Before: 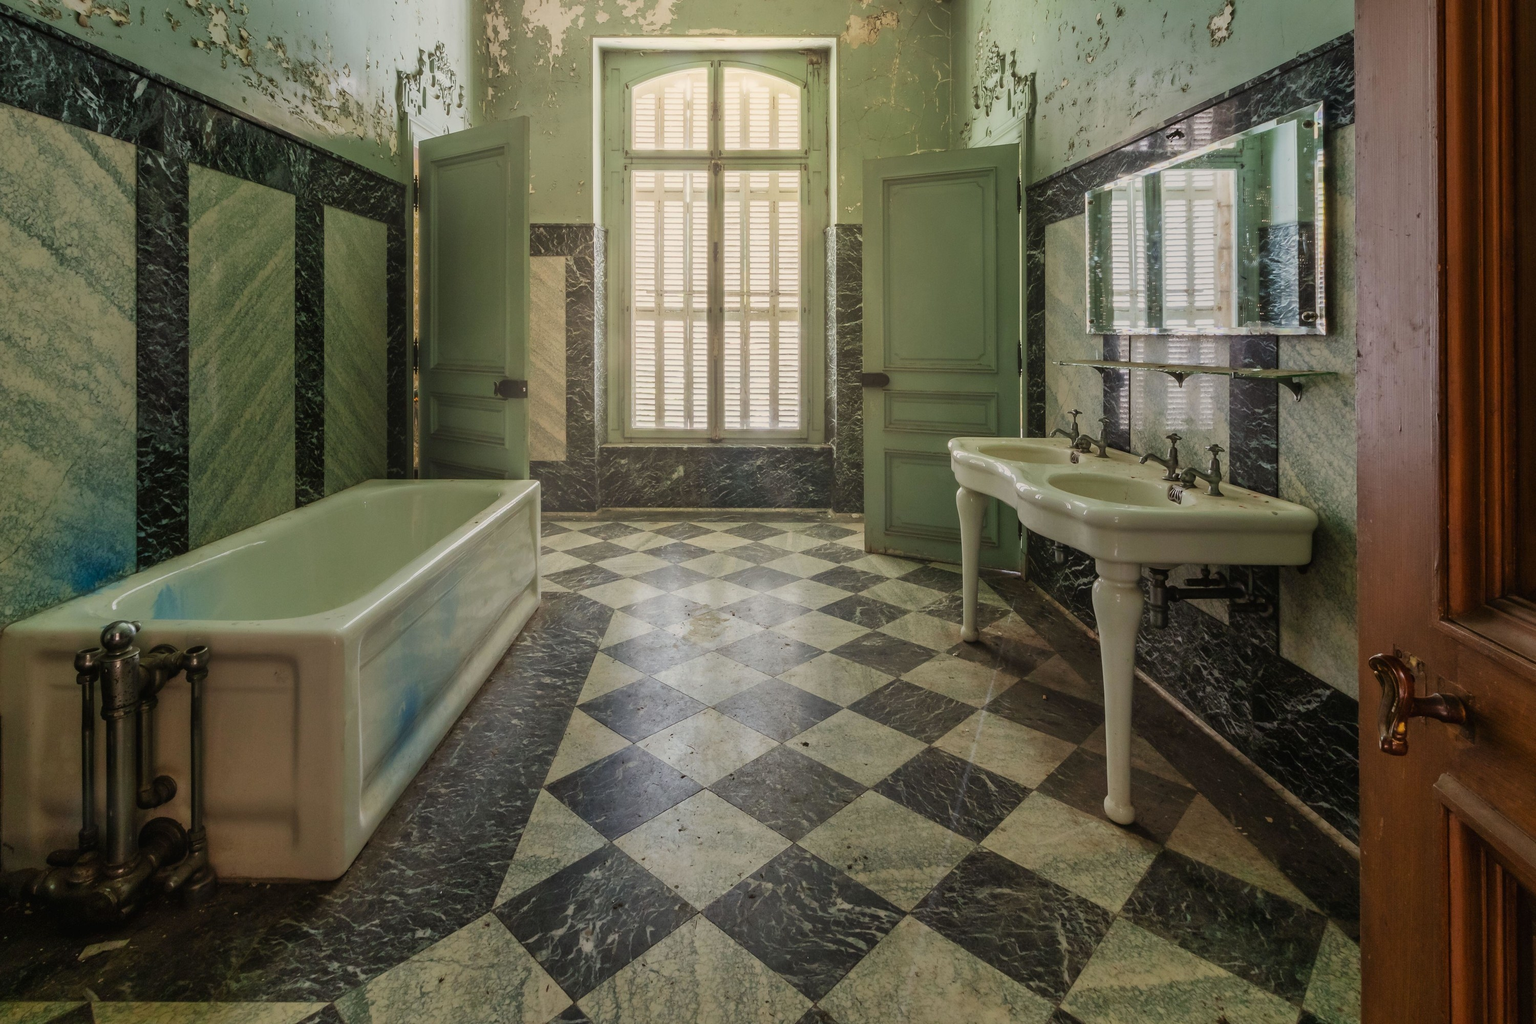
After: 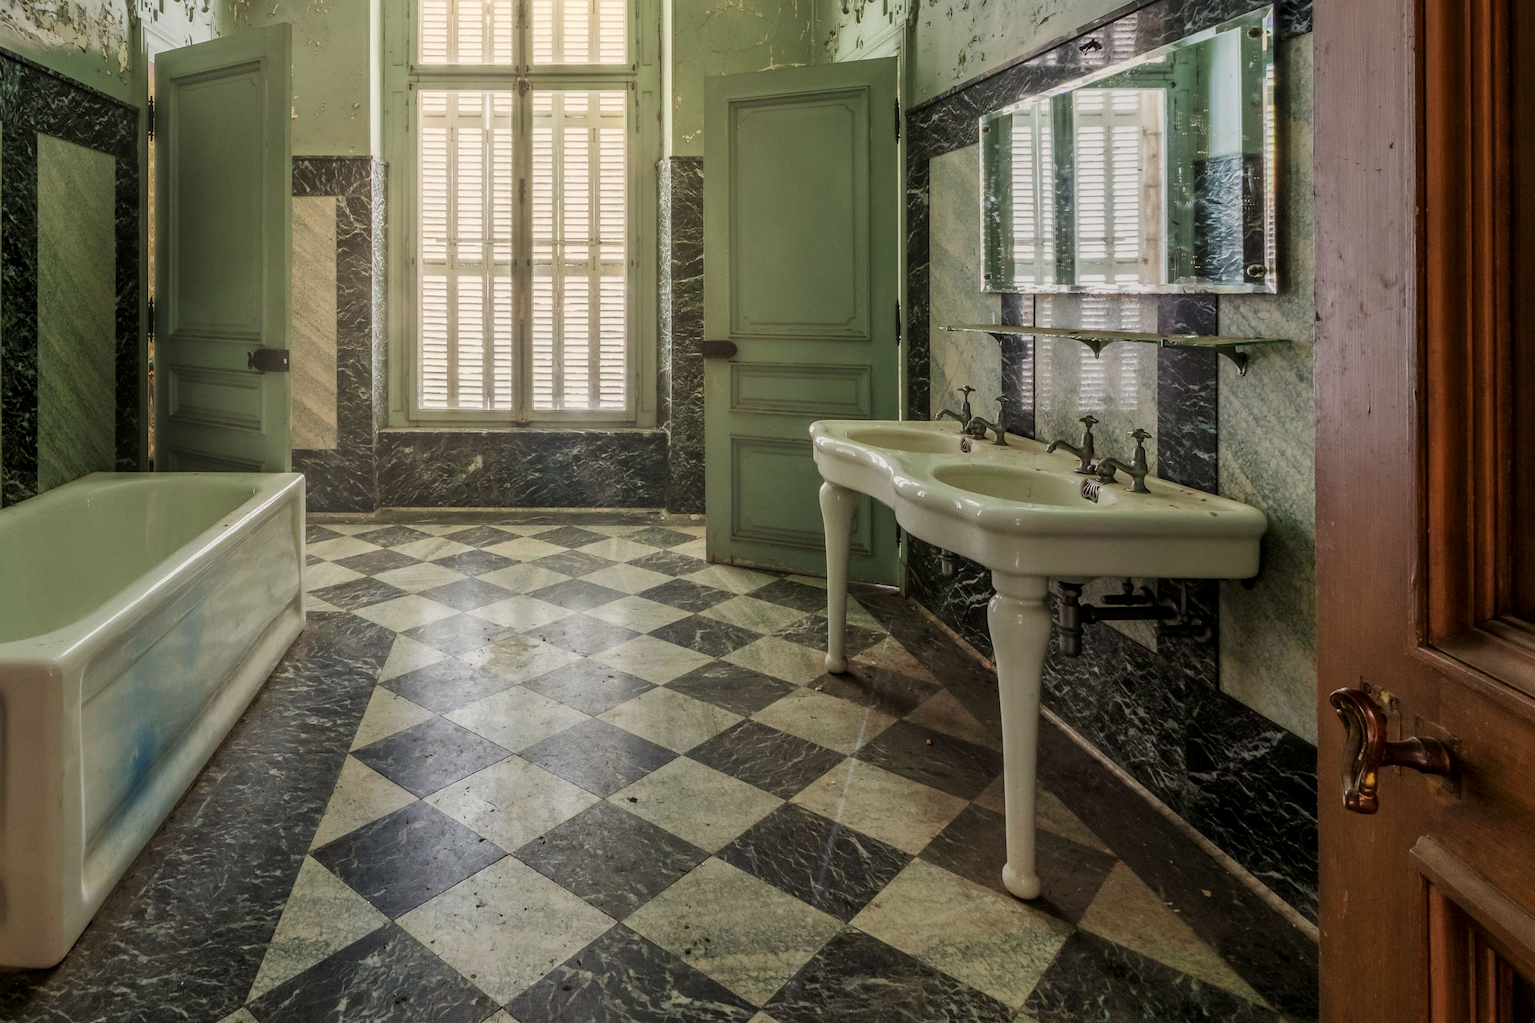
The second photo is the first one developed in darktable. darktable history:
crop: left 19.159%, top 9.58%, bottom 9.58%
local contrast: on, module defaults
